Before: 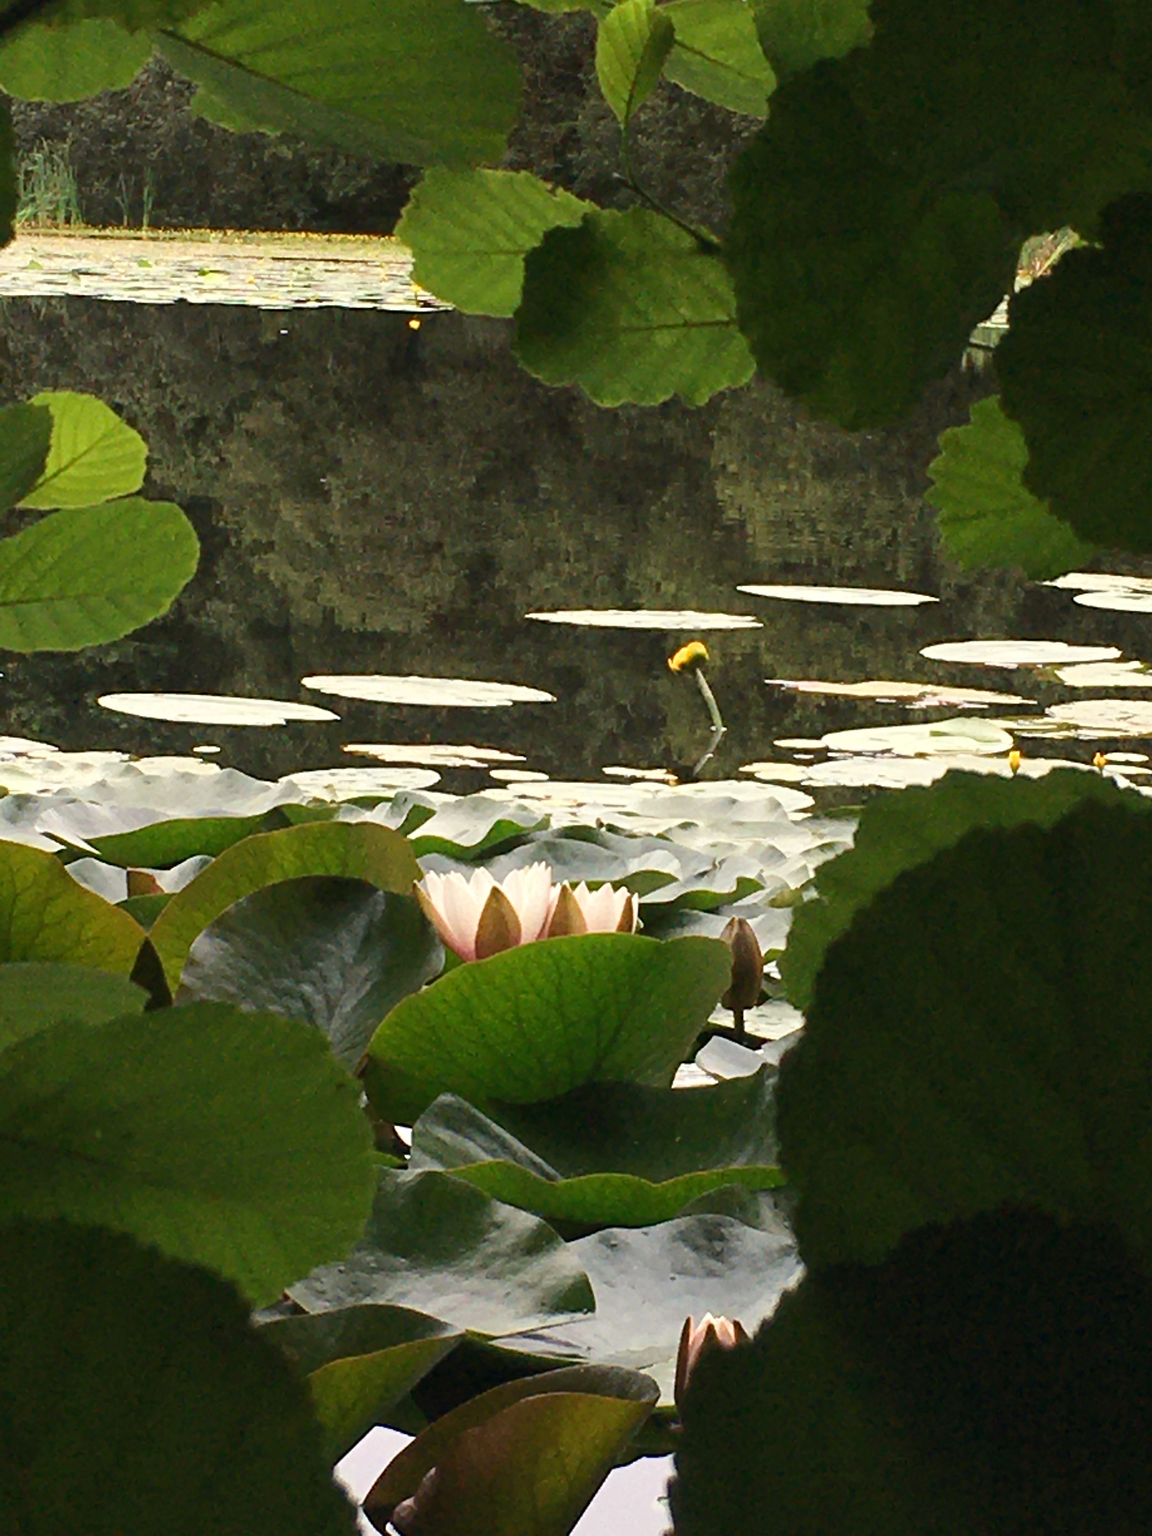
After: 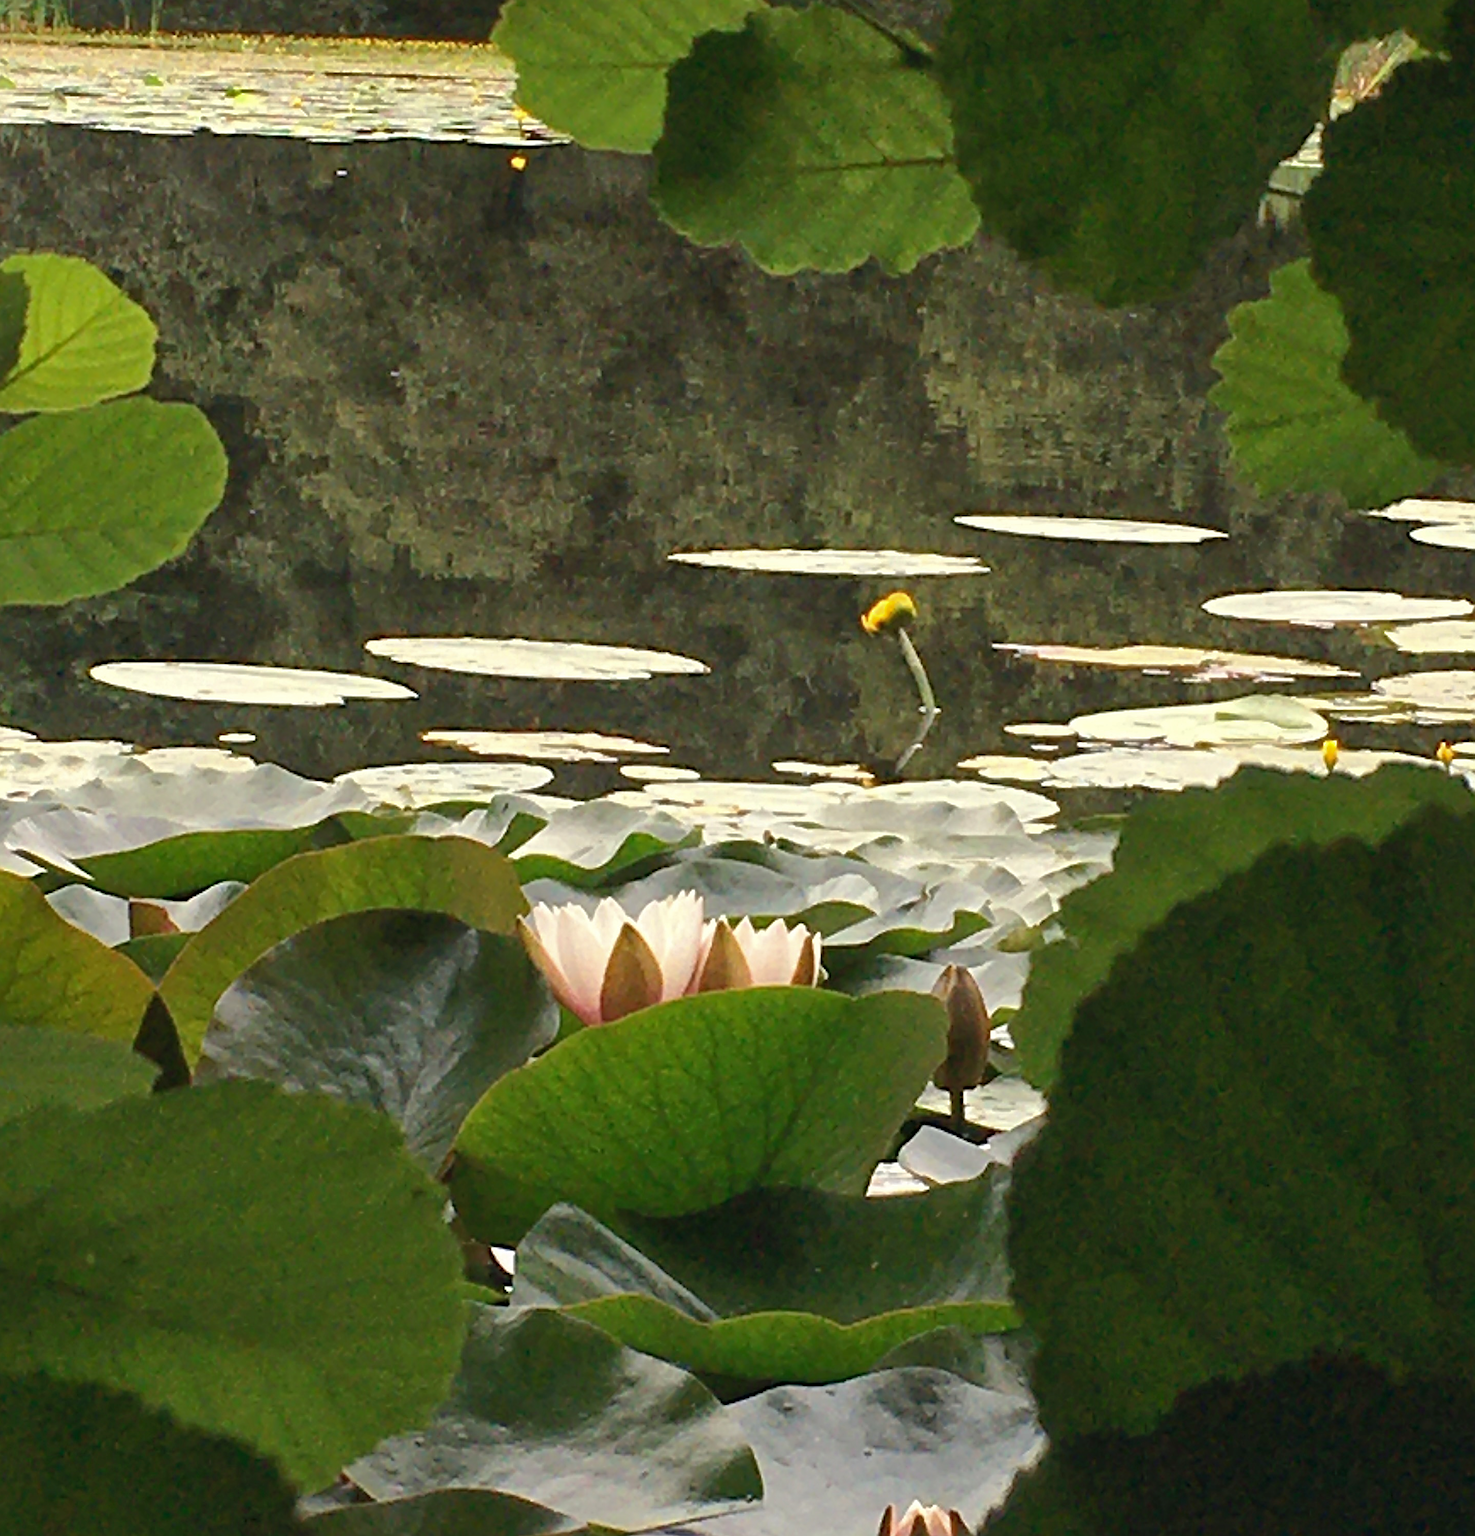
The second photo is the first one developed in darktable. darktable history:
sharpen: on, module defaults
crop and rotate: left 2.807%, top 13.314%, right 2.543%, bottom 12.761%
shadows and highlights: on, module defaults
